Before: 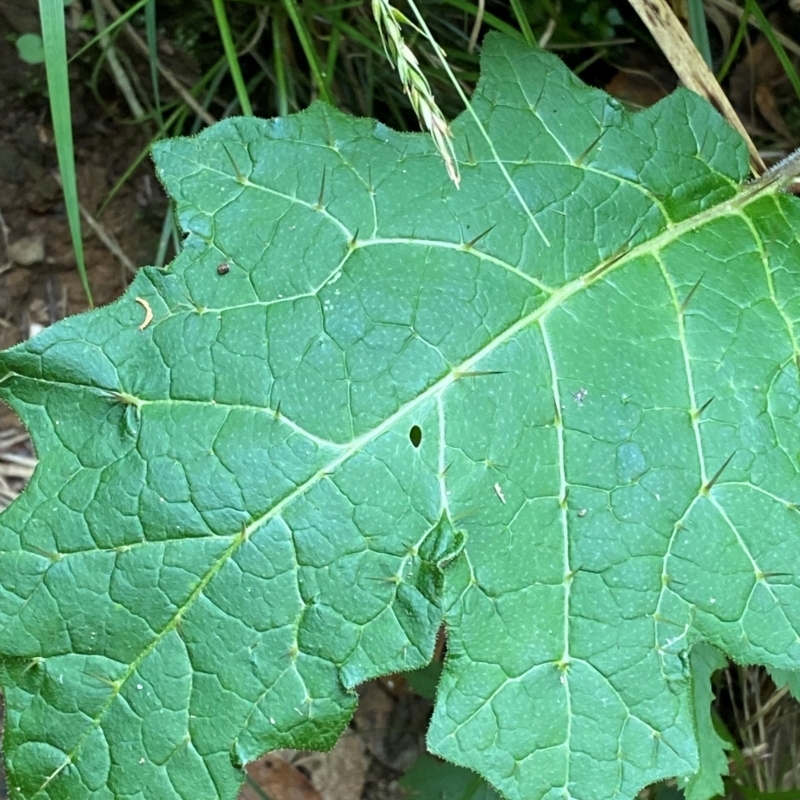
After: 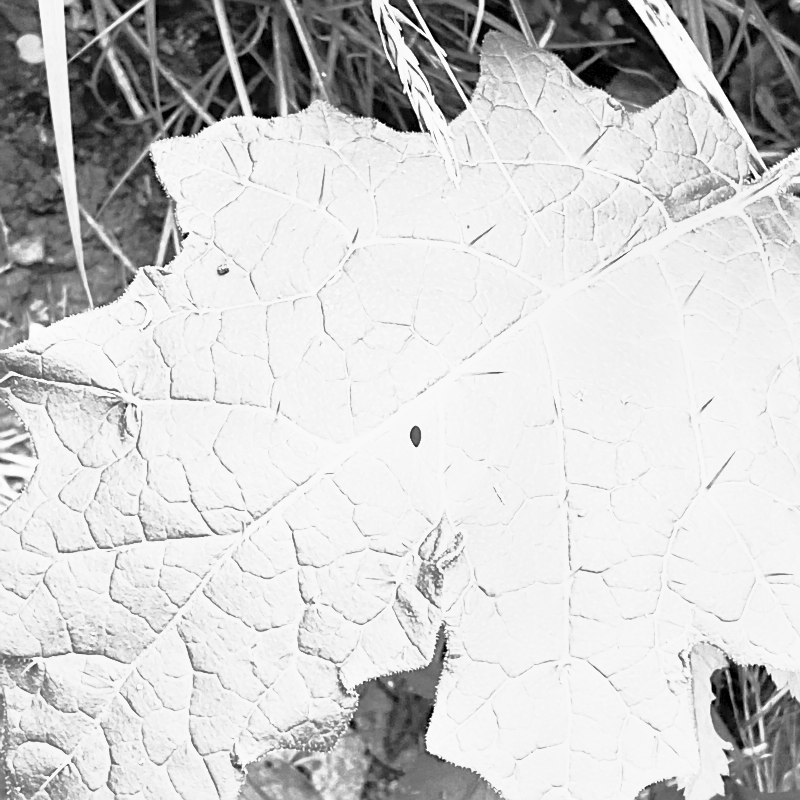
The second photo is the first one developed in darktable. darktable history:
local contrast: mode bilateral grid, contrast 10, coarseness 25, detail 115%, midtone range 0.2
sharpen: on, module defaults
tone curve: curves: ch0 [(0, 0) (0.003, 0.019) (0.011, 0.019) (0.025, 0.023) (0.044, 0.032) (0.069, 0.046) (0.1, 0.073) (0.136, 0.129) (0.177, 0.207) (0.224, 0.295) (0.277, 0.394) (0.335, 0.48) (0.399, 0.524) (0.468, 0.575) (0.543, 0.628) (0.623, 0.684) (0.709, 0.739) (0.801, 0.808) (0.898, 0.9) (1, 1)], preserve colors none
contrast brightness saturation: contrast 1, brightness 1, saturation 1
monochrome: on, module defaults
